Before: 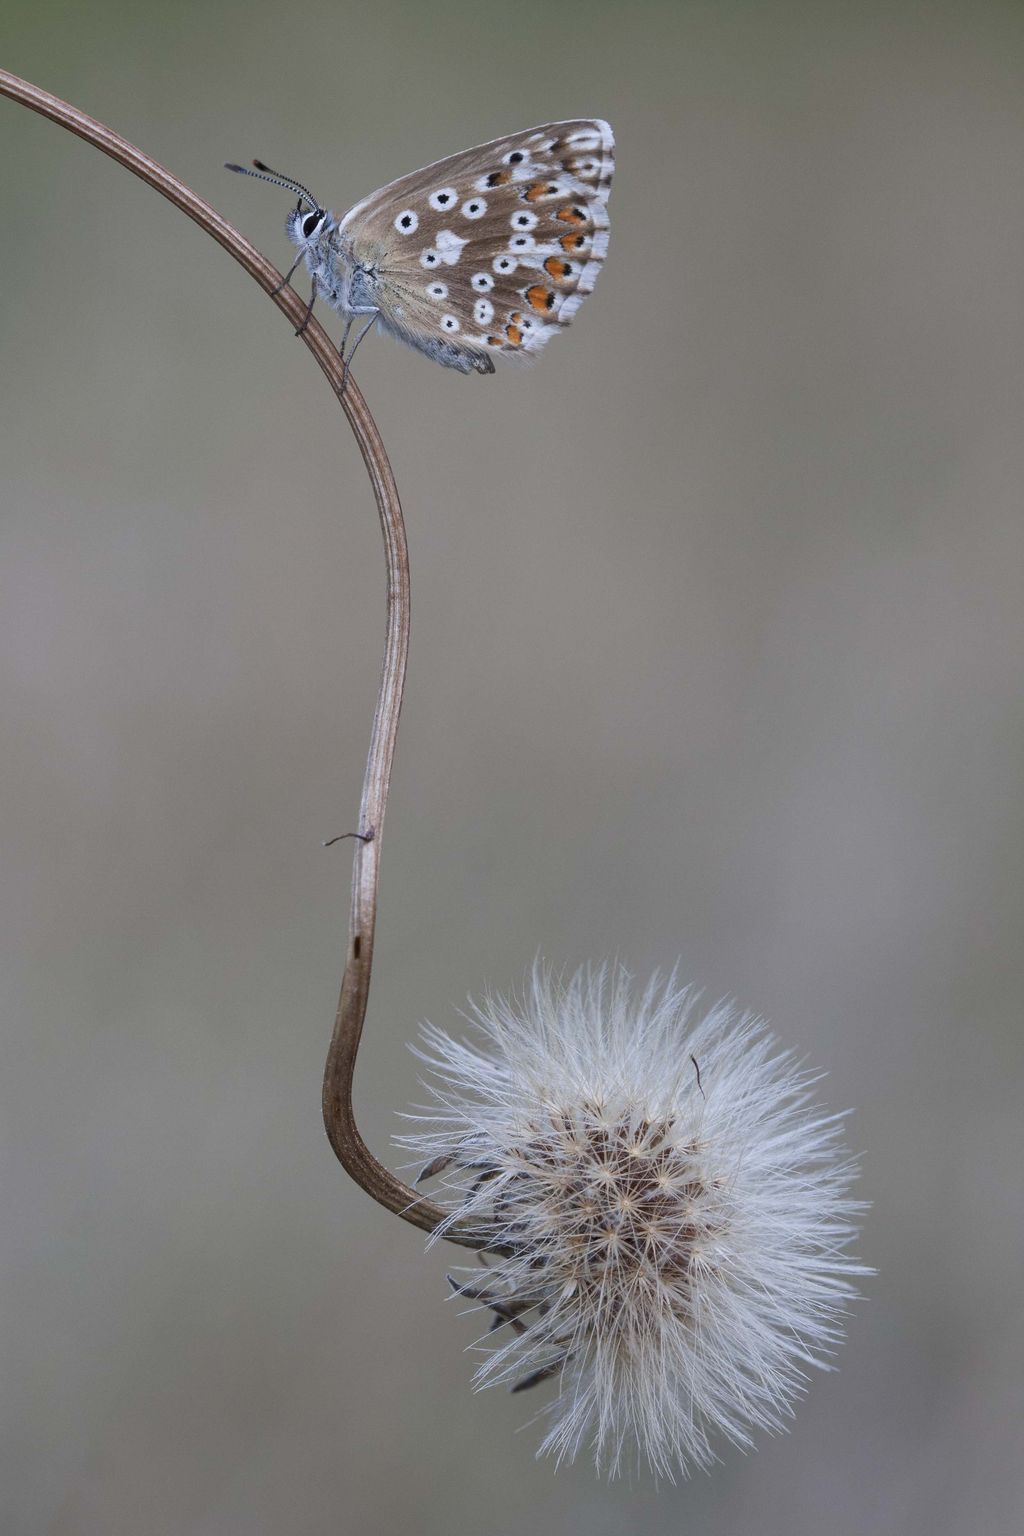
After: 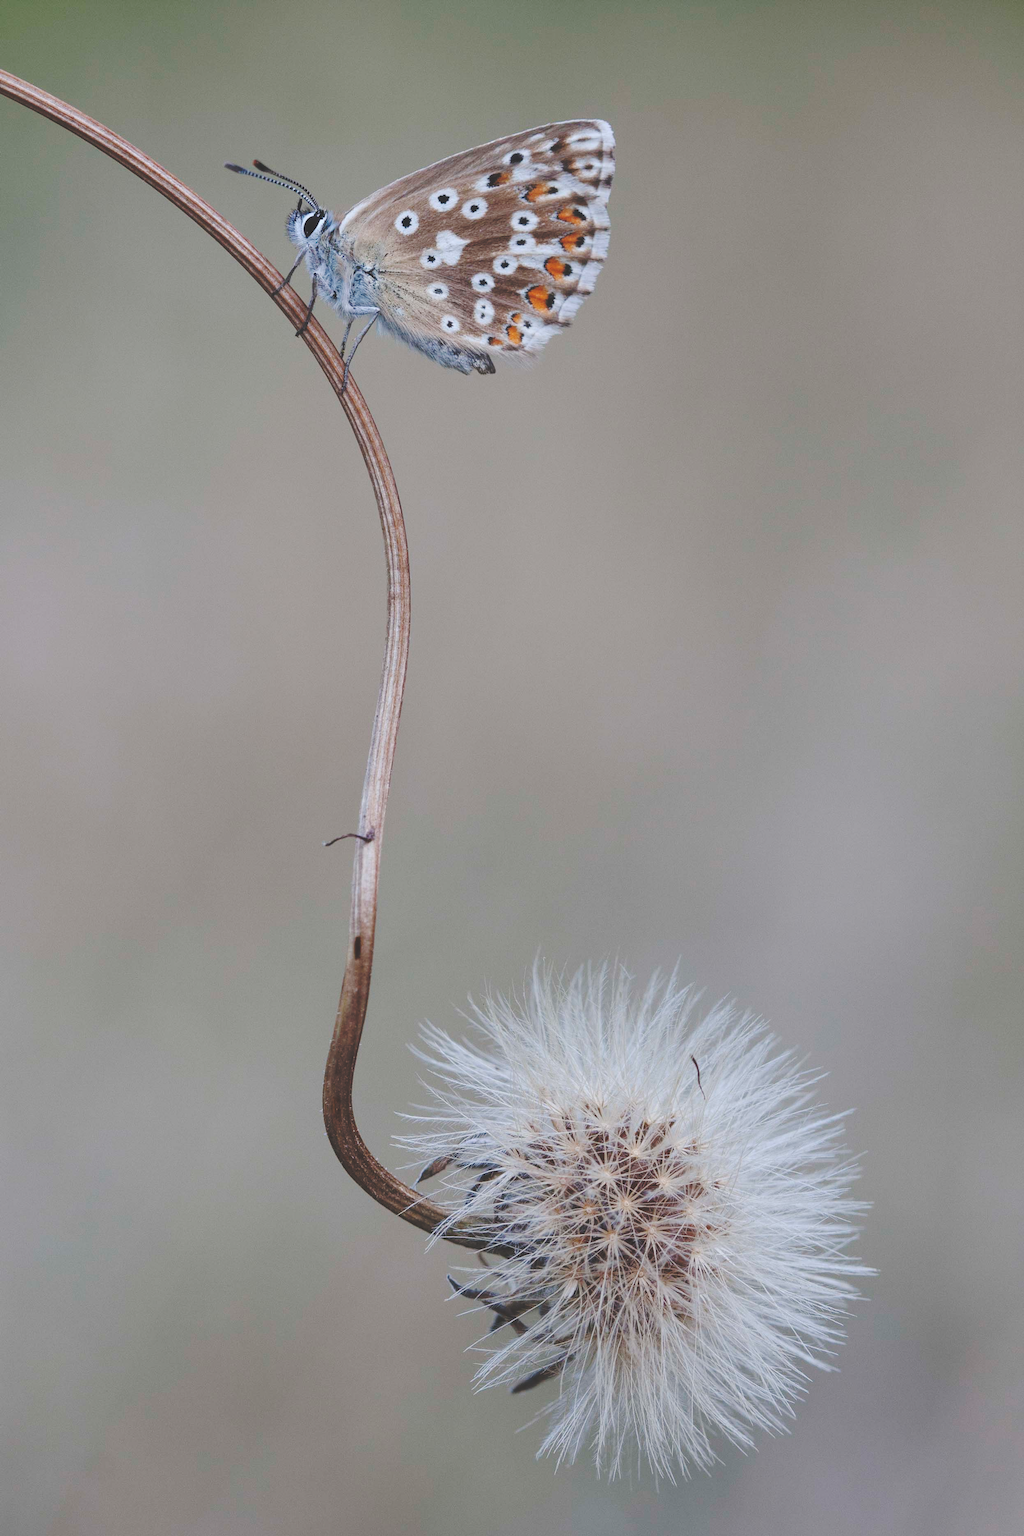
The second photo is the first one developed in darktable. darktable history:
base curve: curves: ch0 [(0, 0.024) (0.055, 0.065) (0.121, 0.166) (0.236, 0.319) (0.693, 0.726) (1, 1)], preserve colors none
